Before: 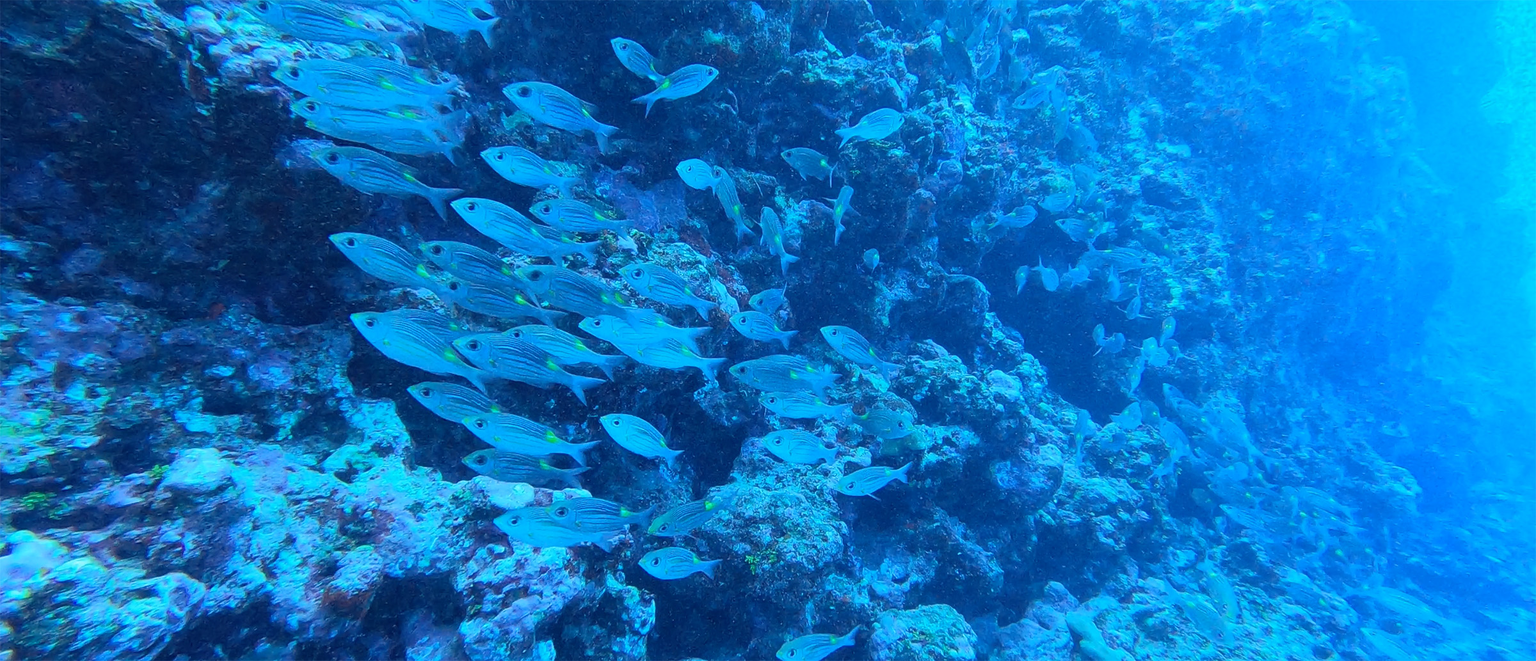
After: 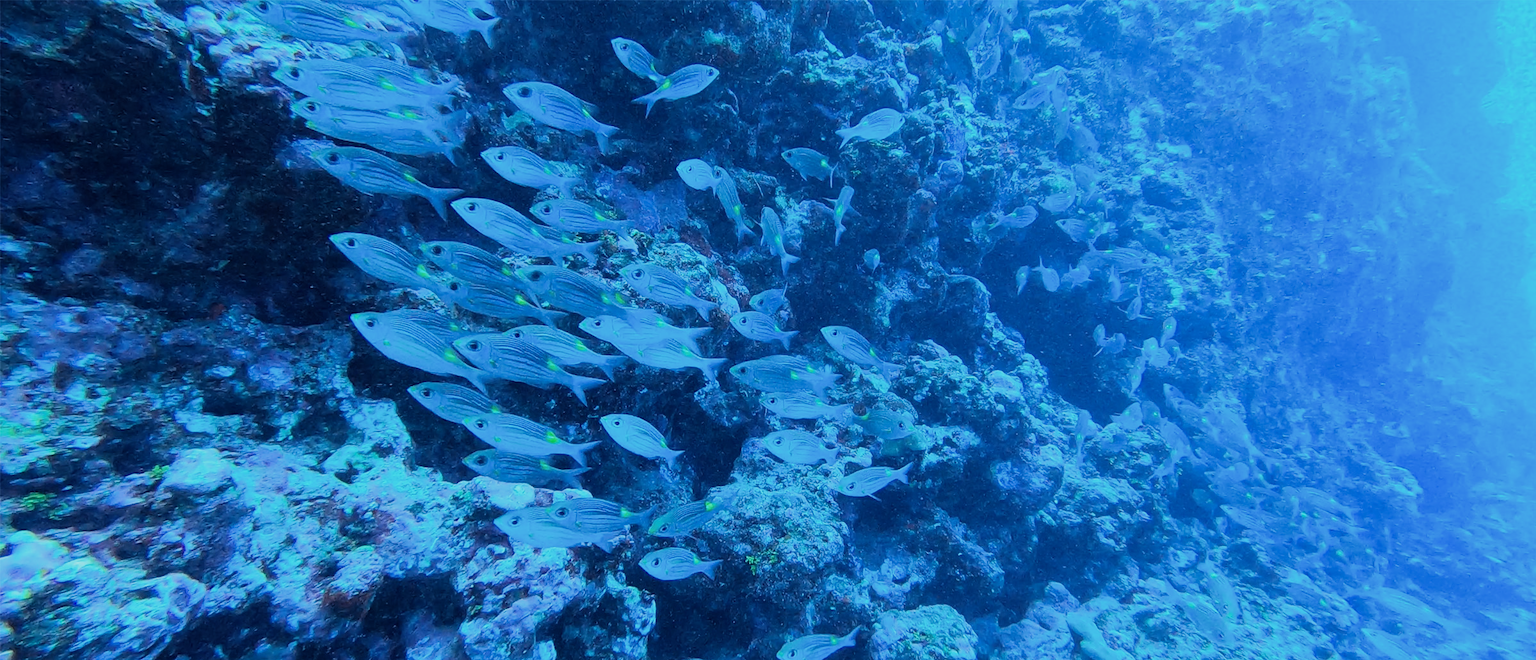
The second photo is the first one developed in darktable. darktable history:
filmic rgb: black relative exposure -5 EV, hardness 2.88, contrast 1.3
